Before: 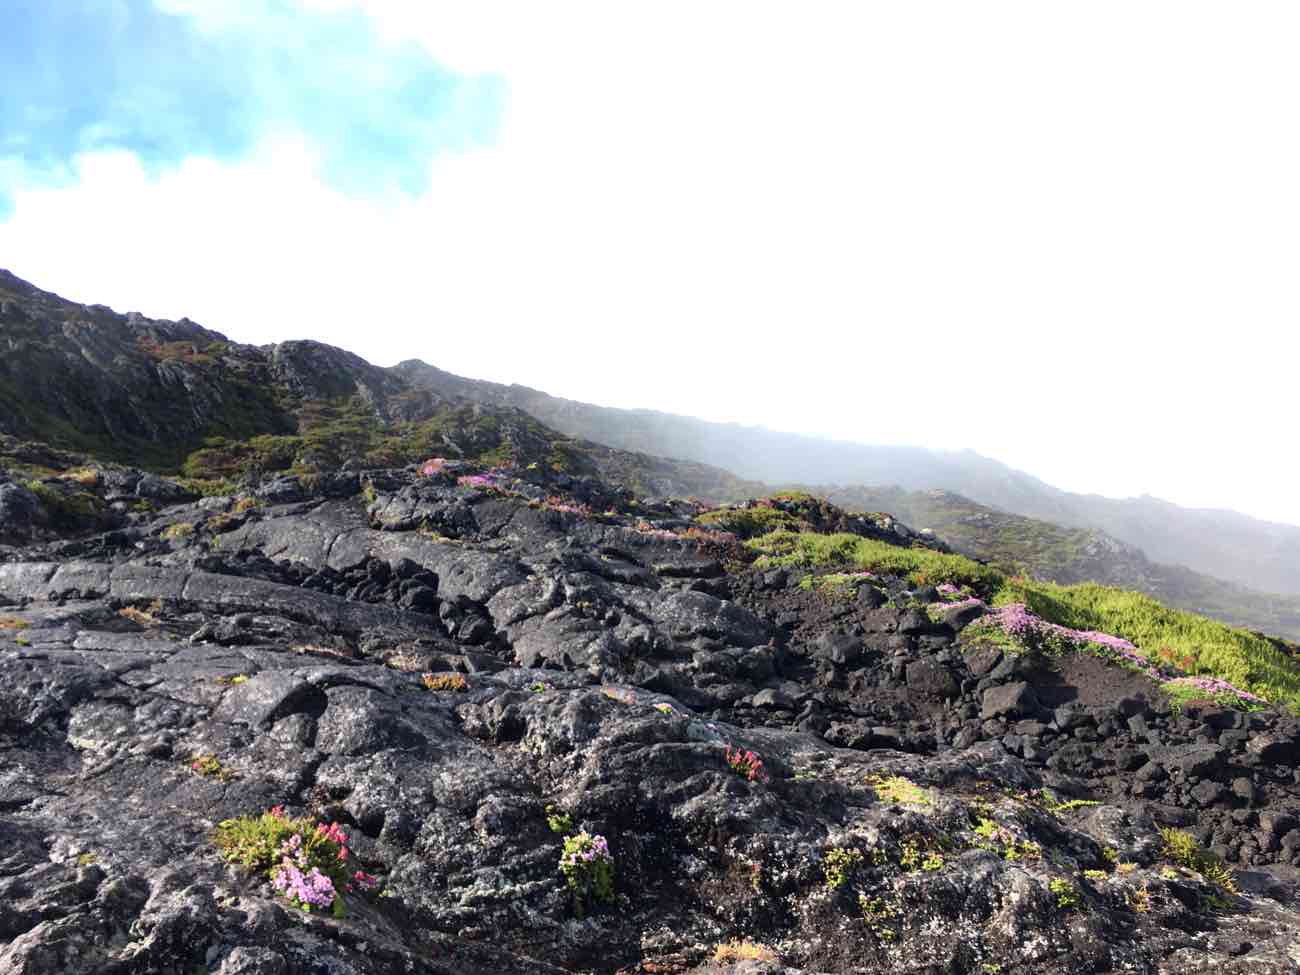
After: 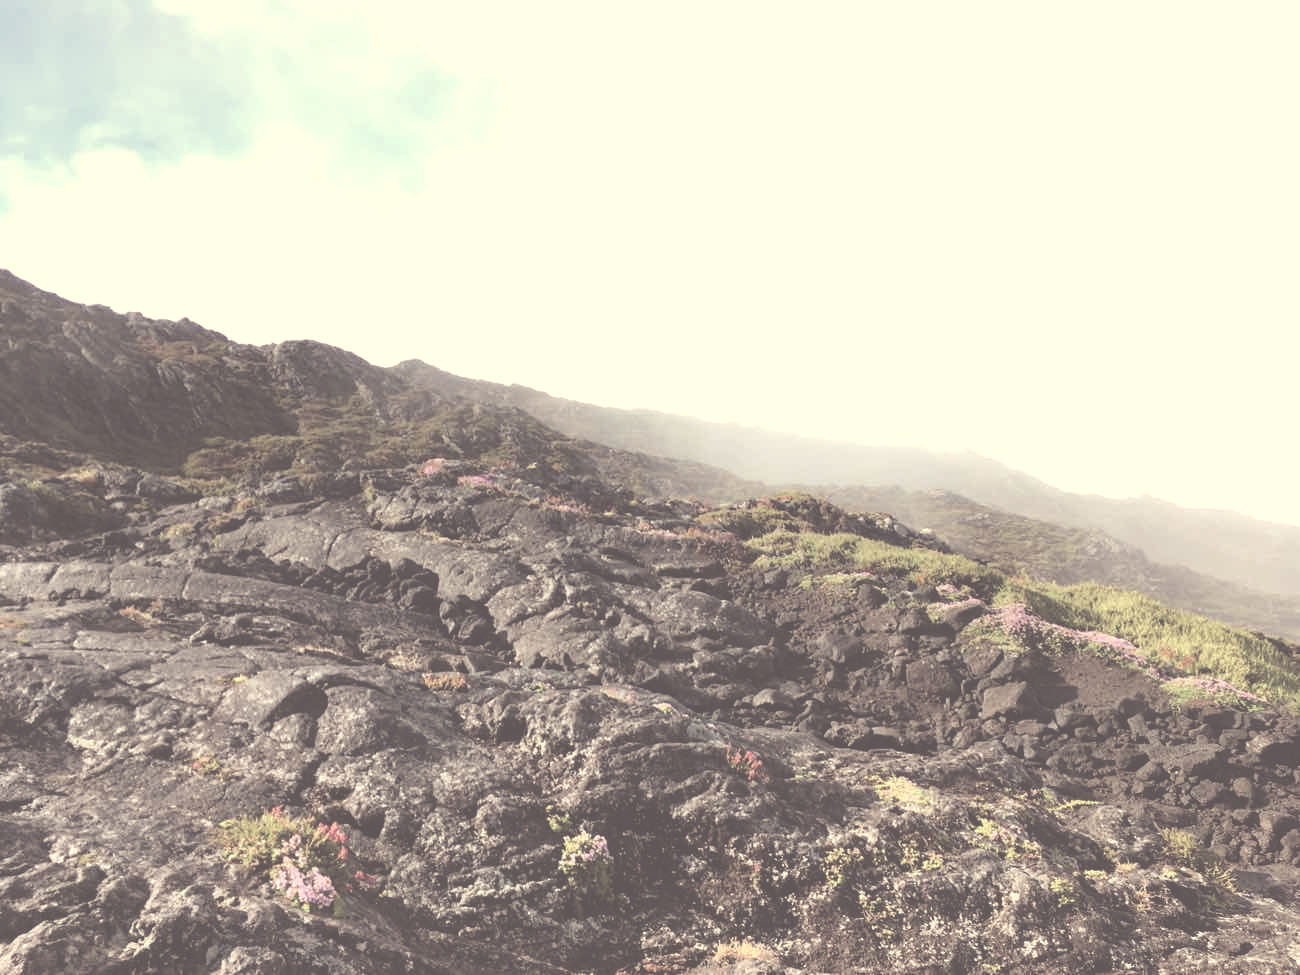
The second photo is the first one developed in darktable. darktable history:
contrast brightness saturation: brightness 0.18, saturation -0.5
white balance: red 1.08, blue 0.791
exposure: black level correction -0.041, exposure 0.064 EV, compensate highlight preservation false
rgb levels: mode RGB, independent channels, levels [[0, 0.474, 1], [0, 0.5, 1], [0, 0.5, 1]]
